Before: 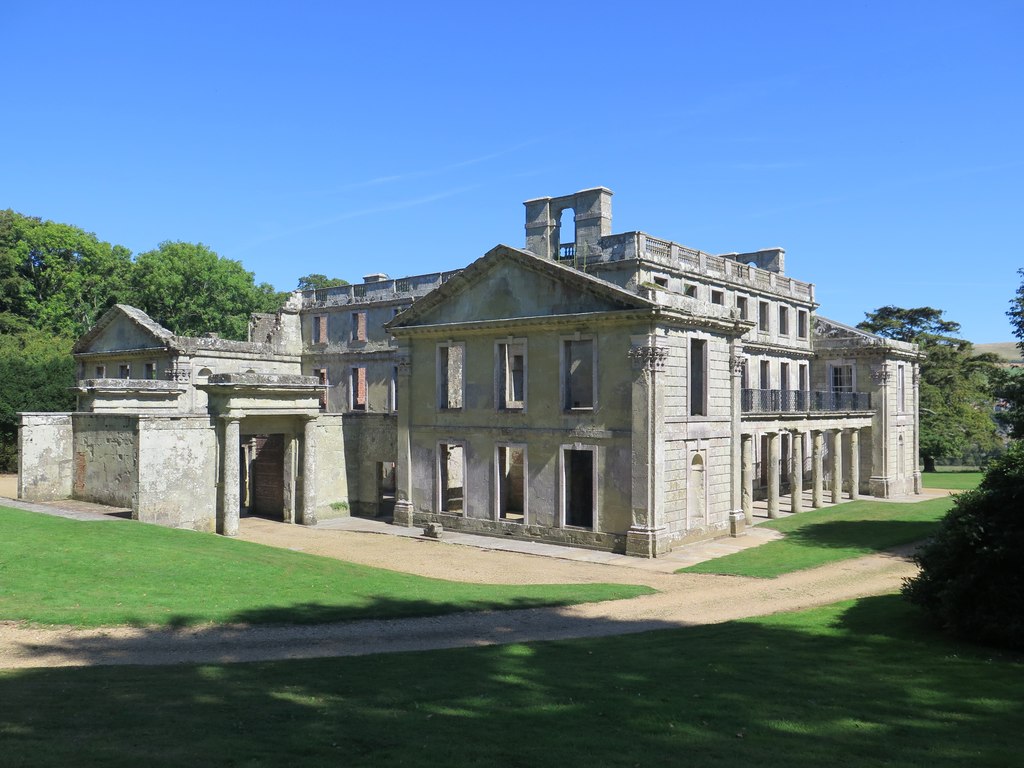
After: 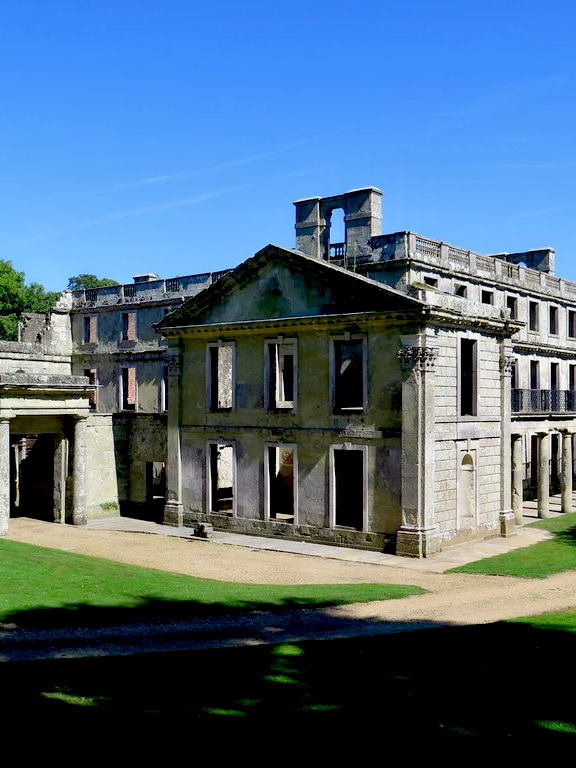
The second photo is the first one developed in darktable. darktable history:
contrast equalizer: y [[0.579, 0.58, 0.505, 0.5, 0.5, 0.5], [0.5 ×6], [0.5 ×6], [0 ×6], [0 ×6]]
exposure: black level correction 0.056, exposure -0.039 EV, compensate highlight preservation false
crop and rotate: left 22.516%, right 21.234%
